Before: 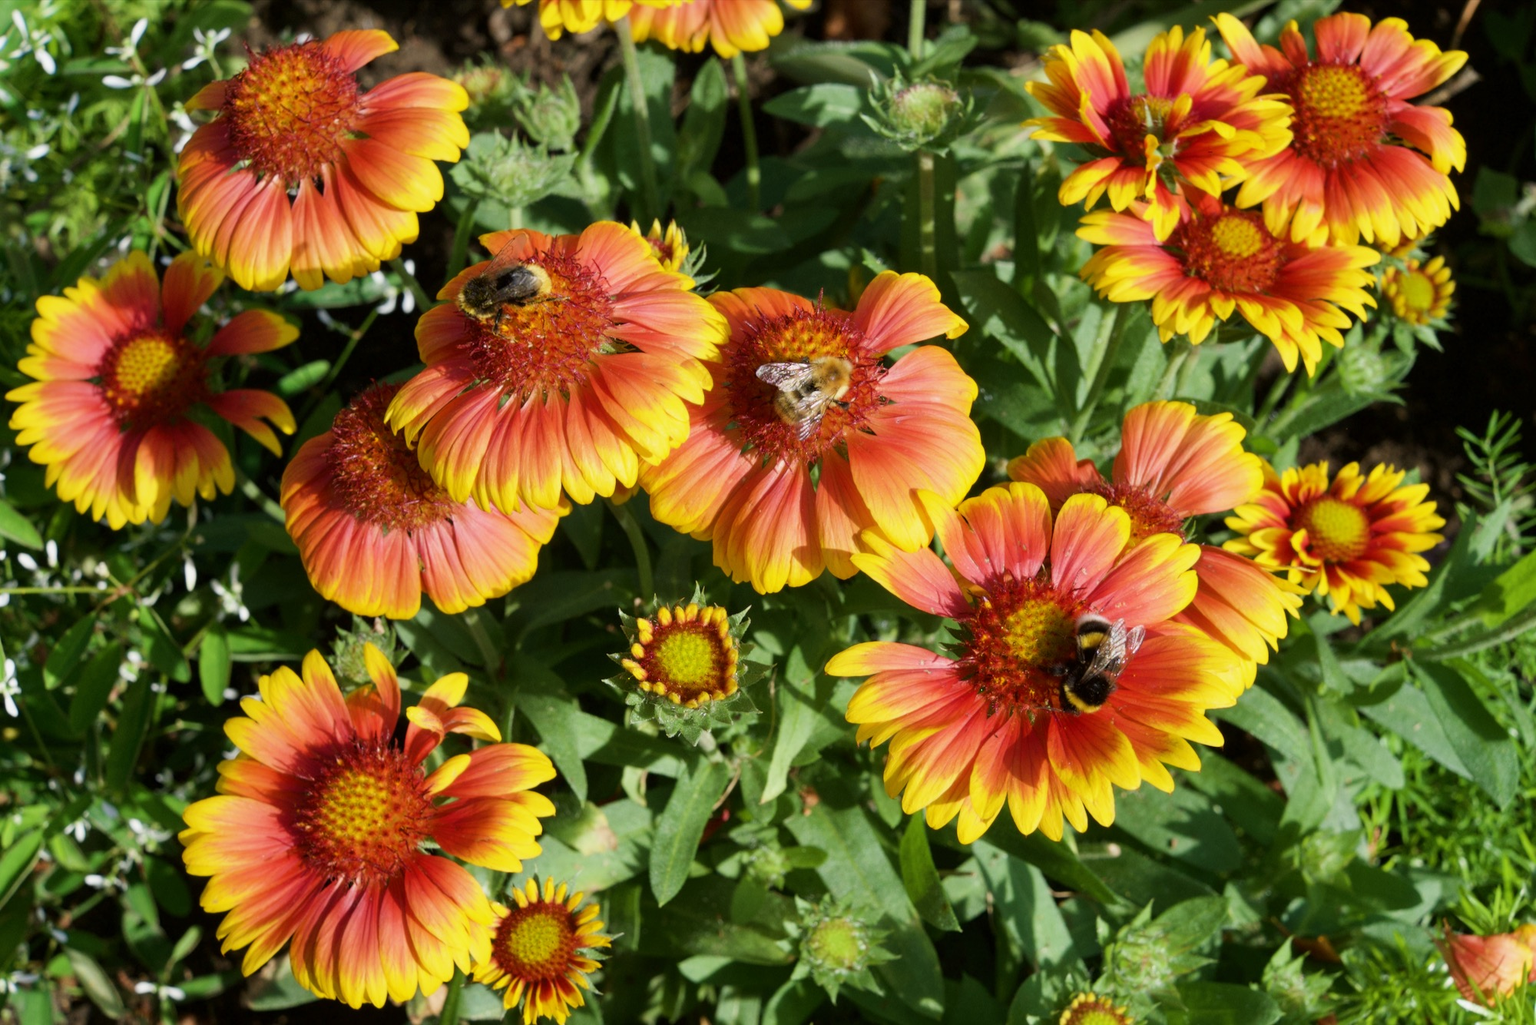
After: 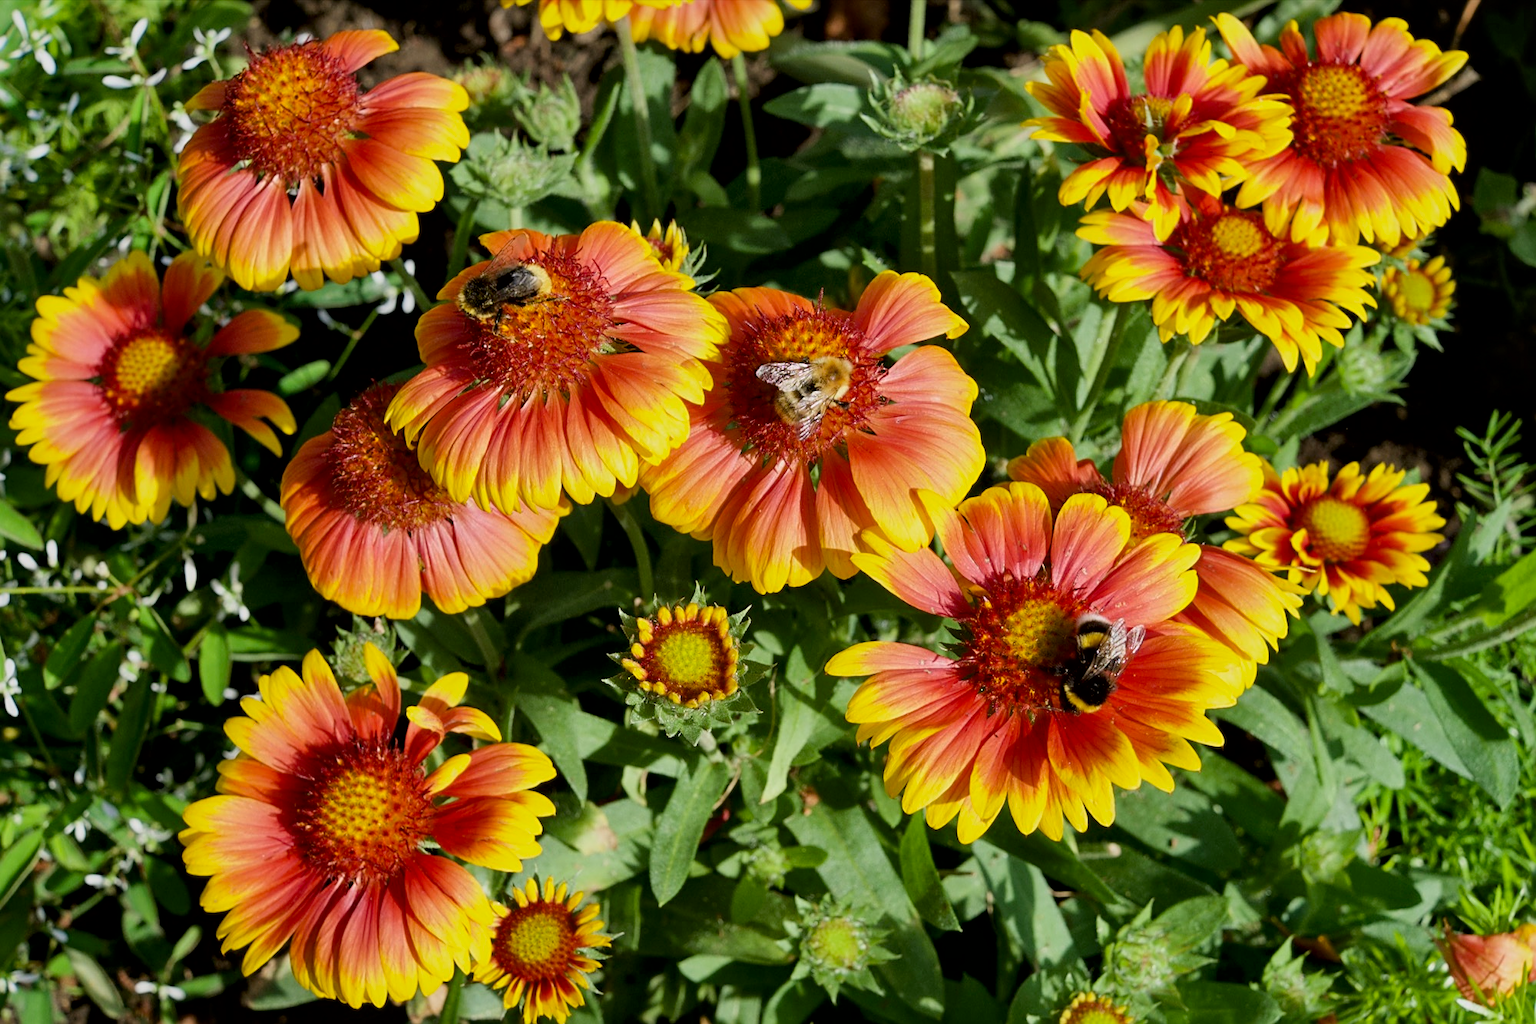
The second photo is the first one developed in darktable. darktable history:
filmic rgb: black relative exposure -15 EV, white relative exposure 3 EV, threshold 6 EV, target black luminance 0%, hardness 9.27, latitude 99%, contrast 0.912, shadows ↔ highlights balance 0.505%, add noise in highlights 0, color science v3 (2019), use custom middle-gray values true, iterations of high-quality reconstruction 0, contrast in highlights soft, enable highlight reconstruction true
sharpen: on, module defaults
local contrast: mode bilateral grid, contrast 20, coarseness 50, detail 141%, midtone range 0.2
